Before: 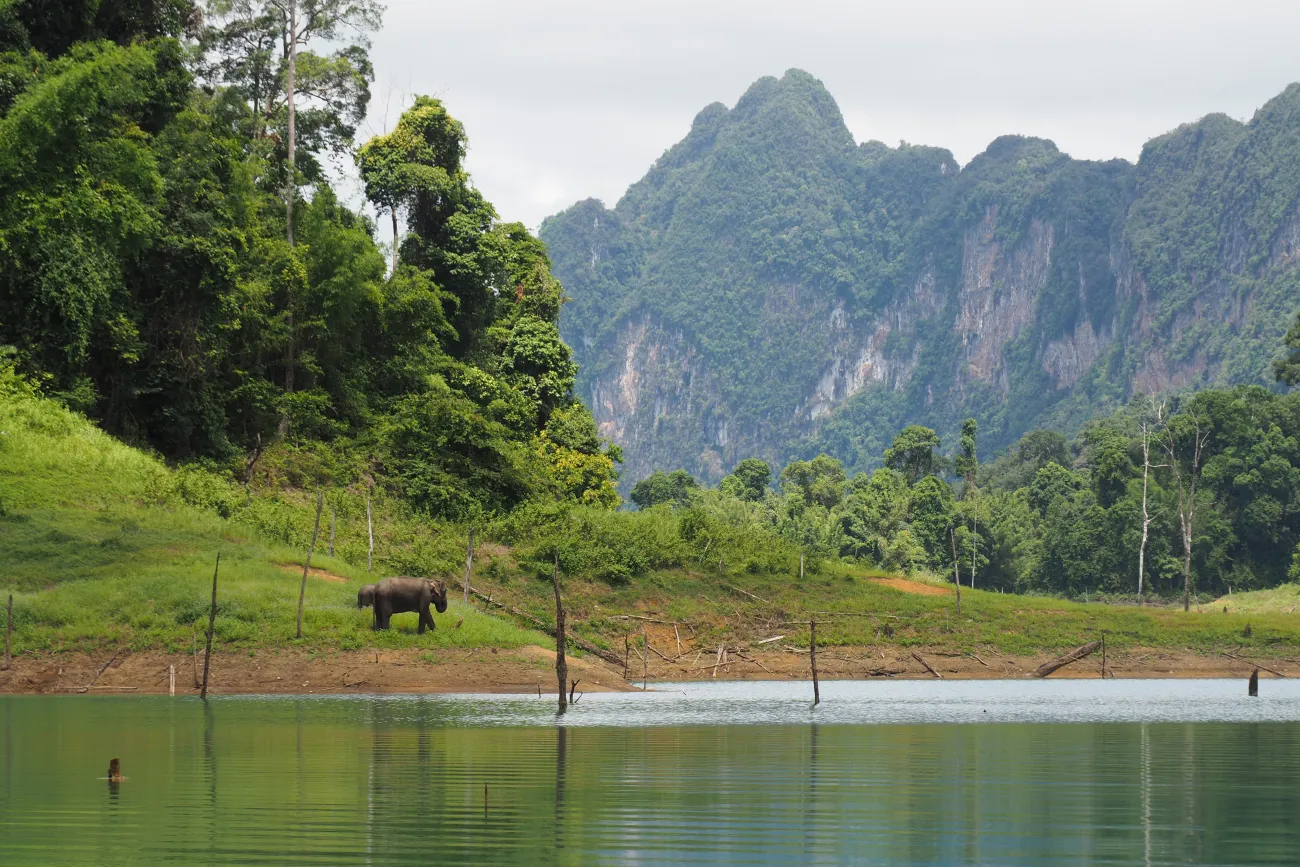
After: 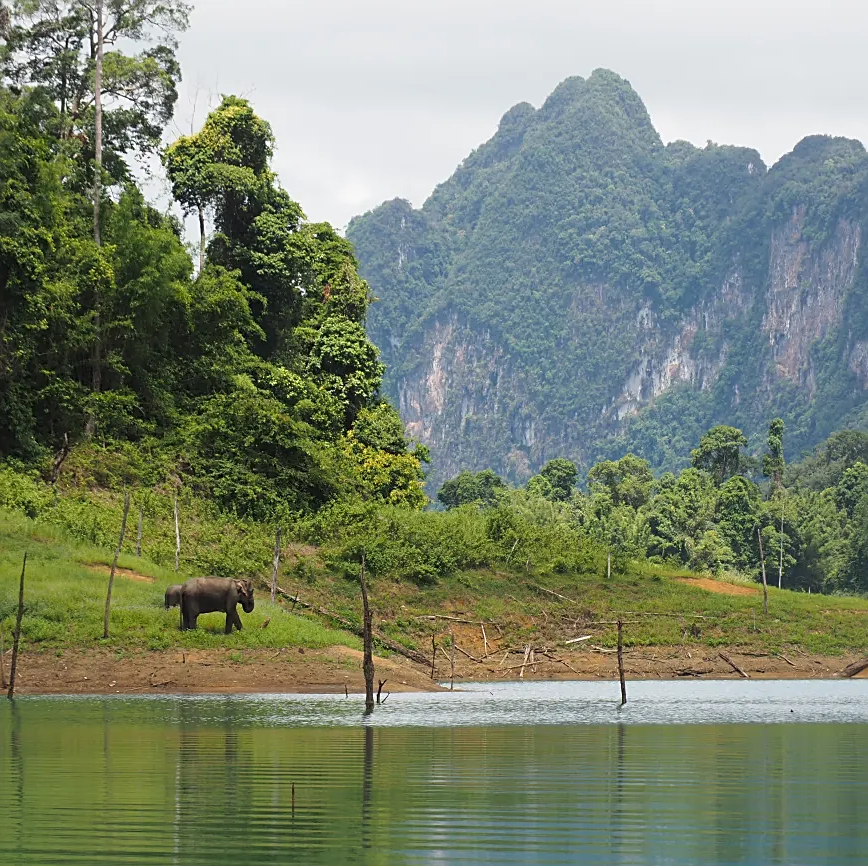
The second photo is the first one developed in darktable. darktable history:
sharpen: on, module defaults
crop and rotate: left 14.962%, right 18.246%
